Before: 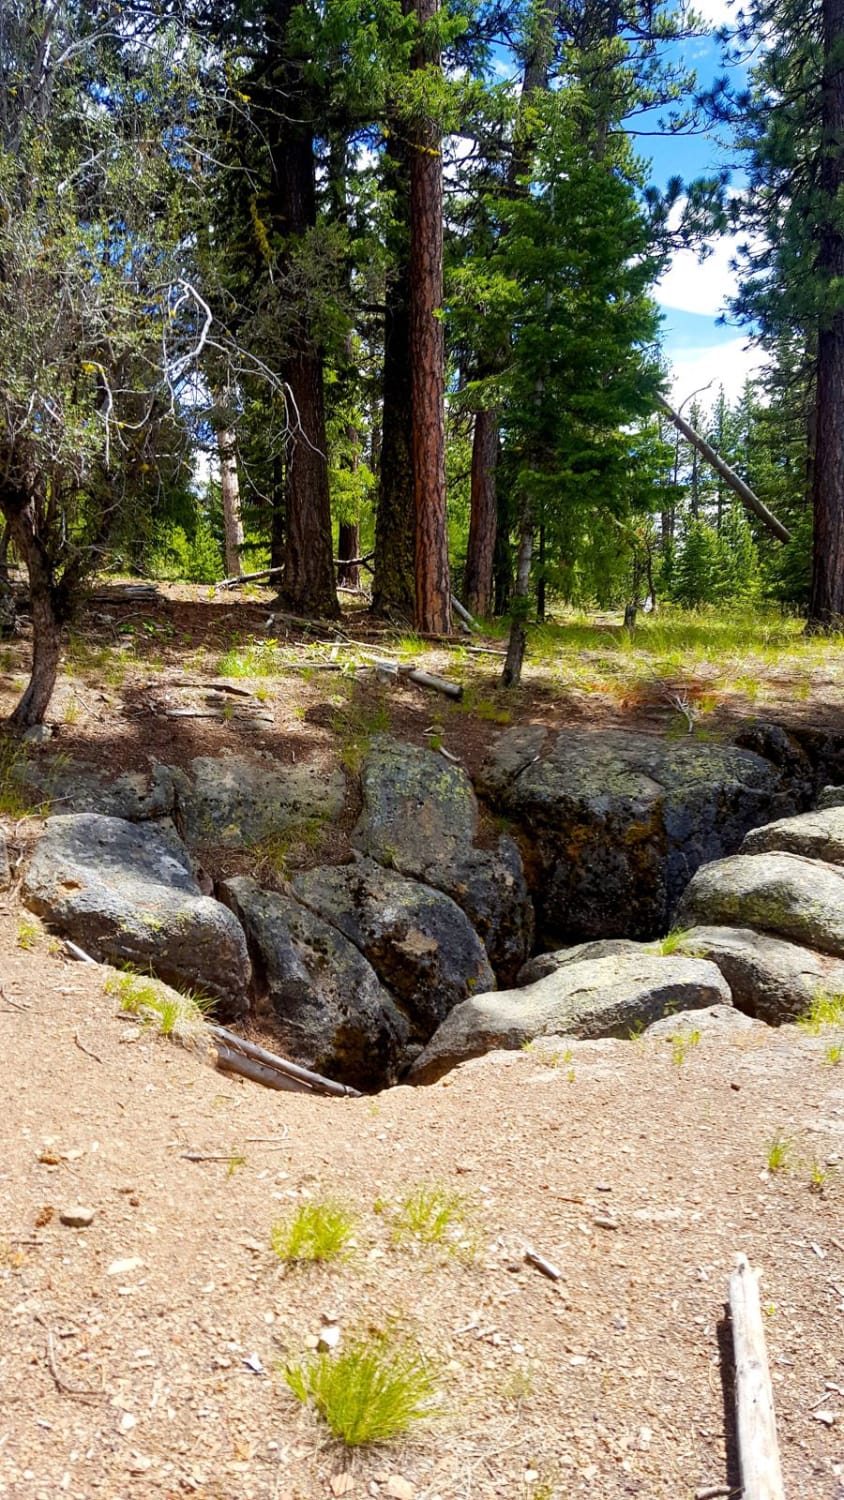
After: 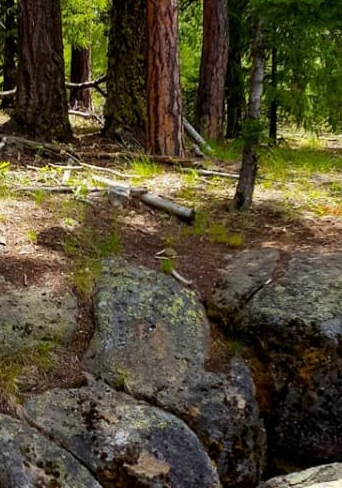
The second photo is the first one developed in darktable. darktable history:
crop: left 31.779%, top 31.847%, right 27.586%, bottom 35.6%
